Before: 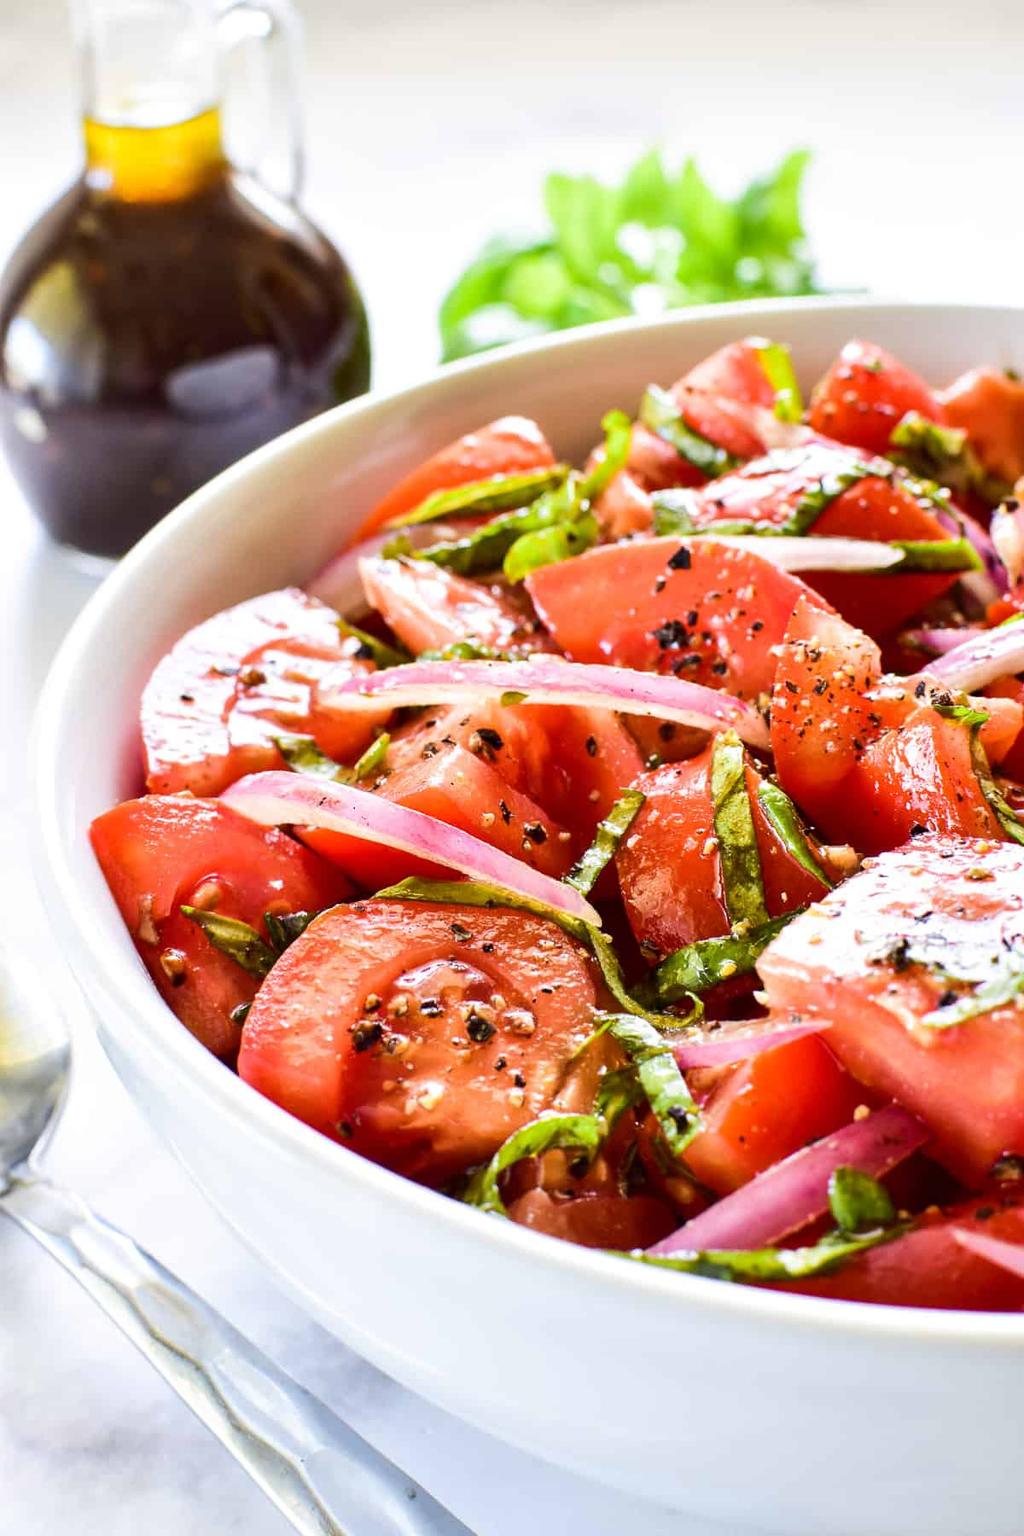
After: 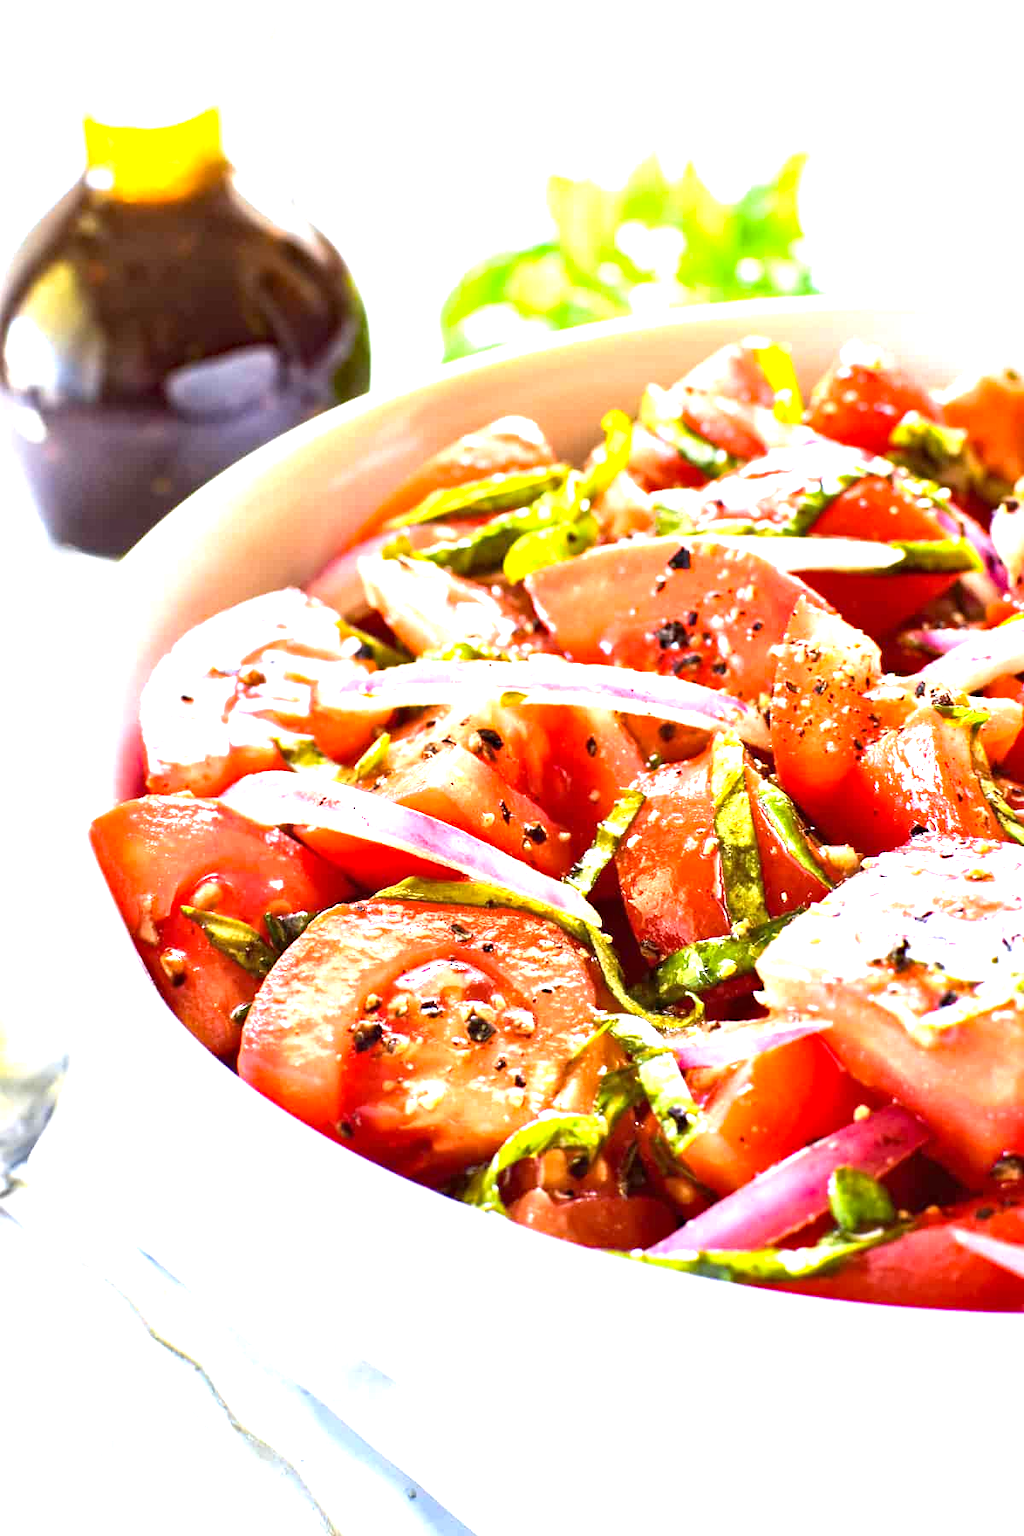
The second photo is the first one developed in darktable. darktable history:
exposure: black level correction 0, exposure 1.2 EV, compensate exposure bias true, compensate highlight preservation false
haze removal: strength 0.25, distance 0.25, compatibility mode true, adaptive false
